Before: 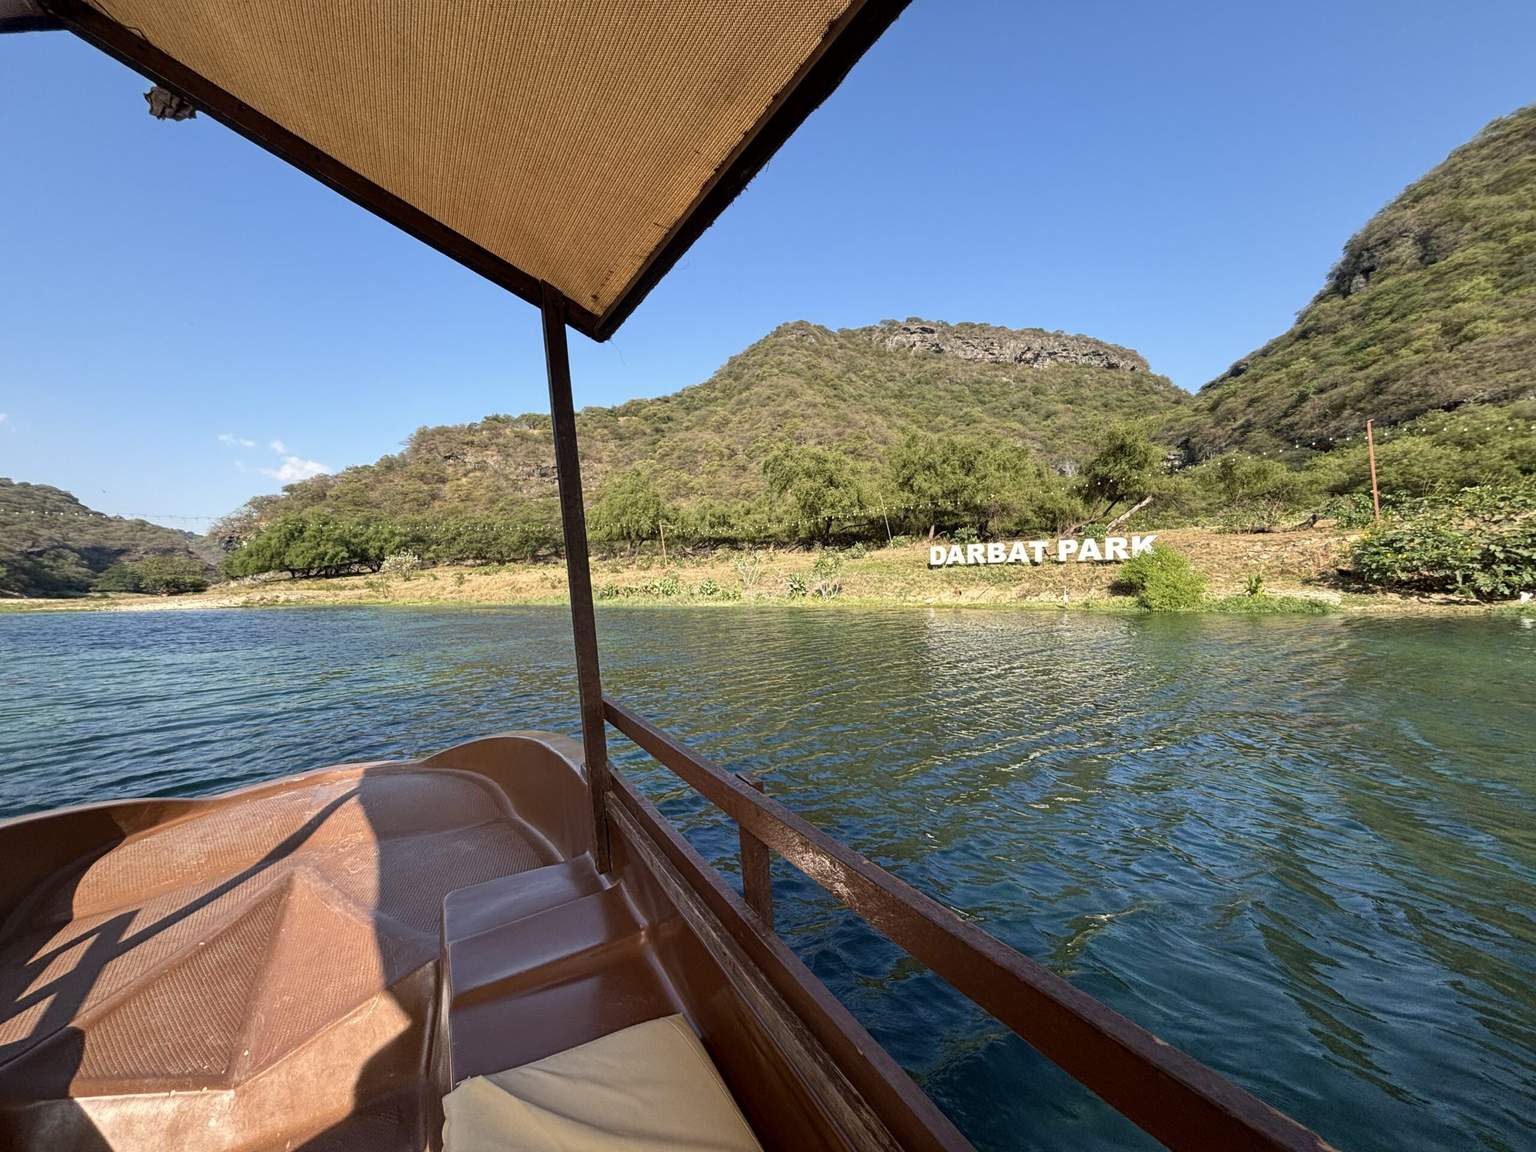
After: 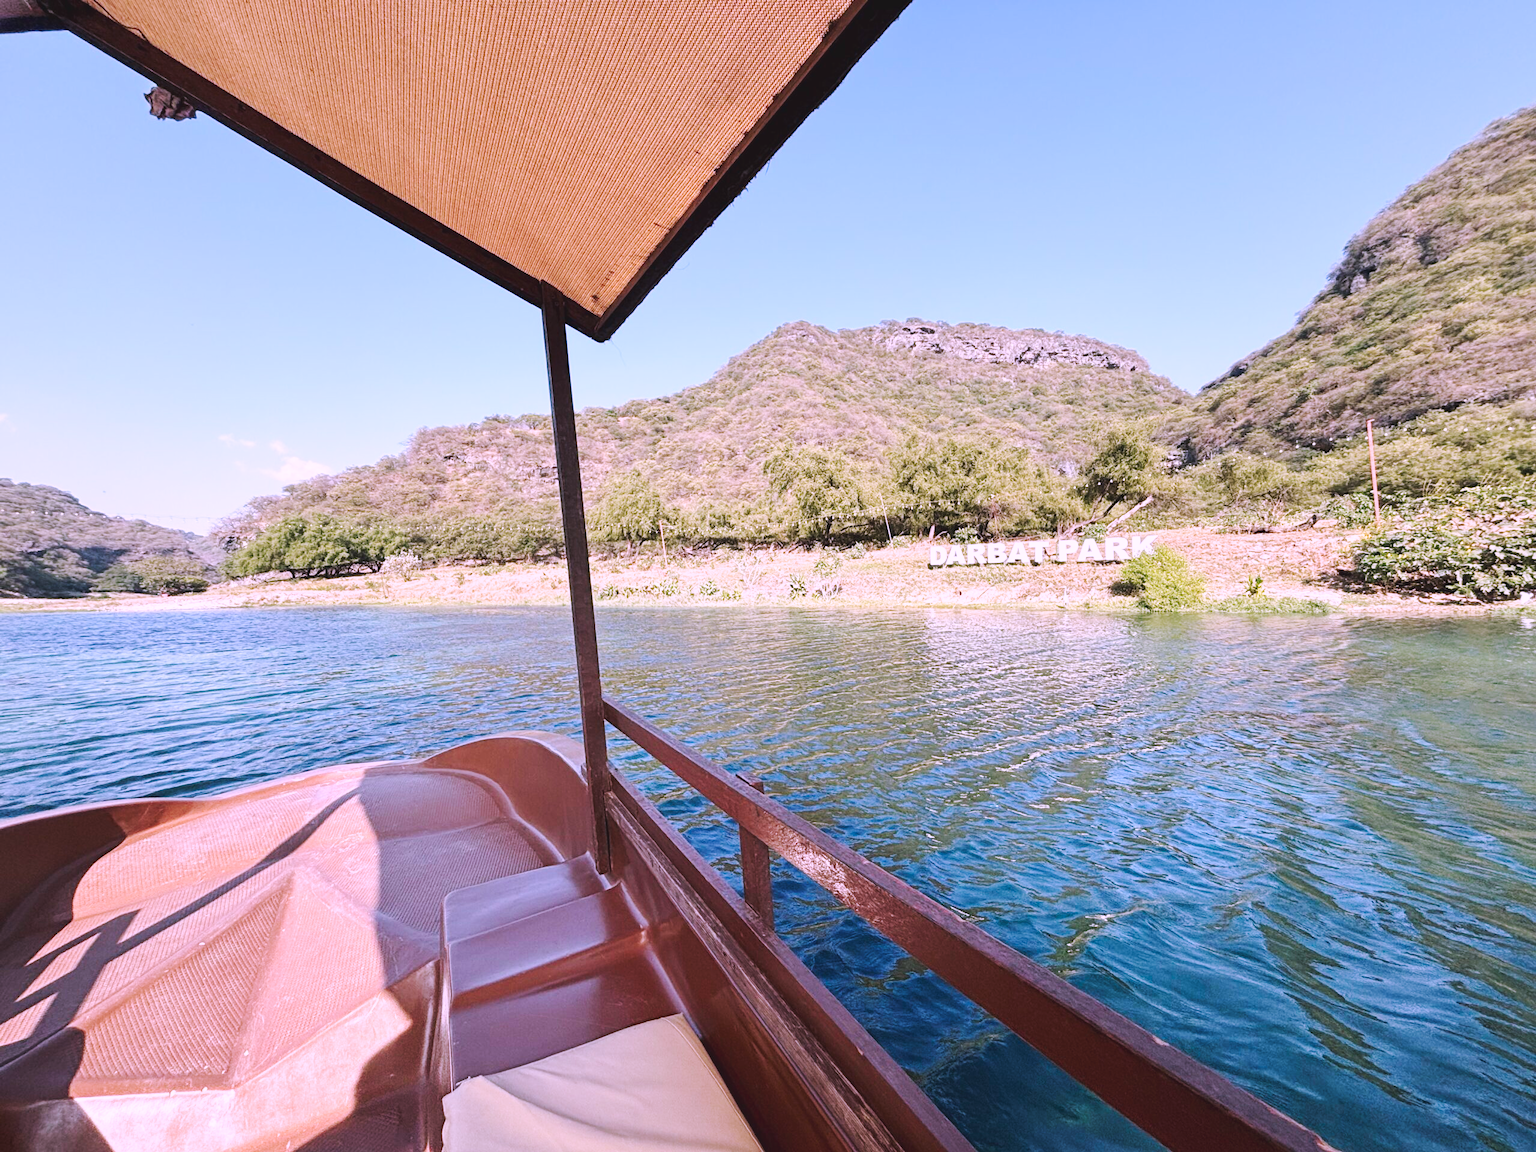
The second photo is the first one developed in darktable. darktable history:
color correction: highlights a* 15.24, highlights b* -25.01
base curve: curves: ch0 [(0, 0.007) (0.028, 0.063) (0.121, 0.311) (0.46, 0.743) (0.859, 0.957) (1, 1)], preserve colors none
